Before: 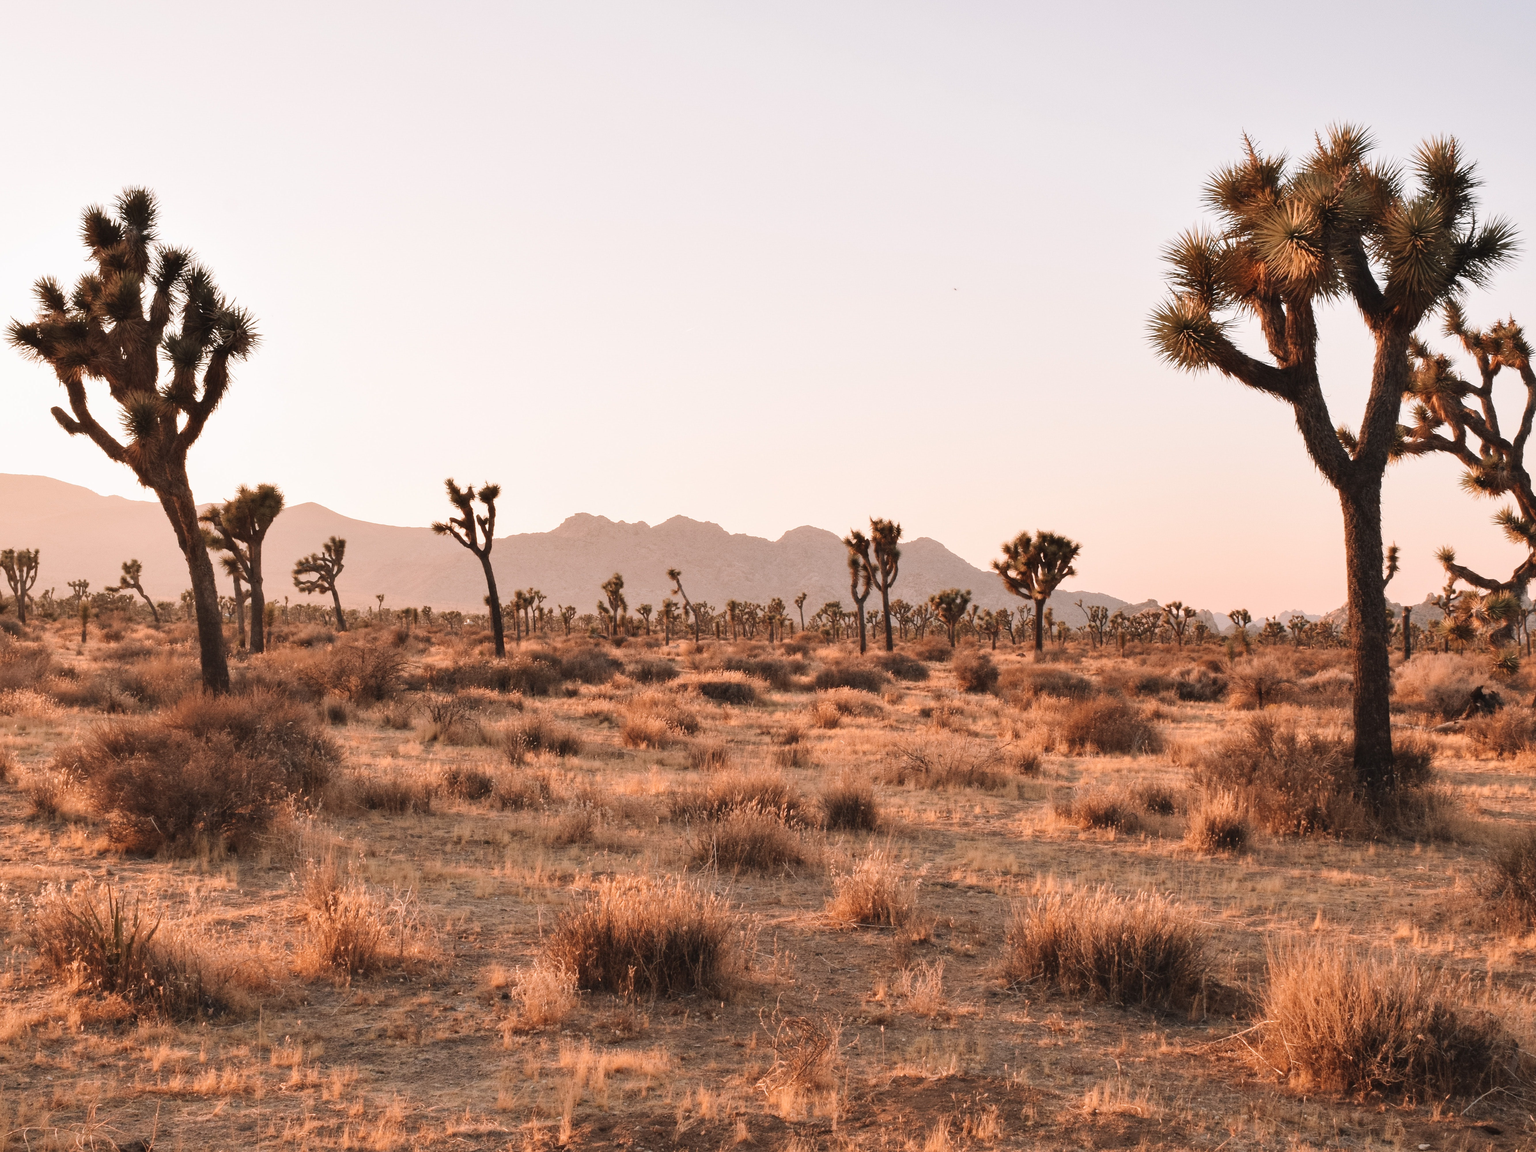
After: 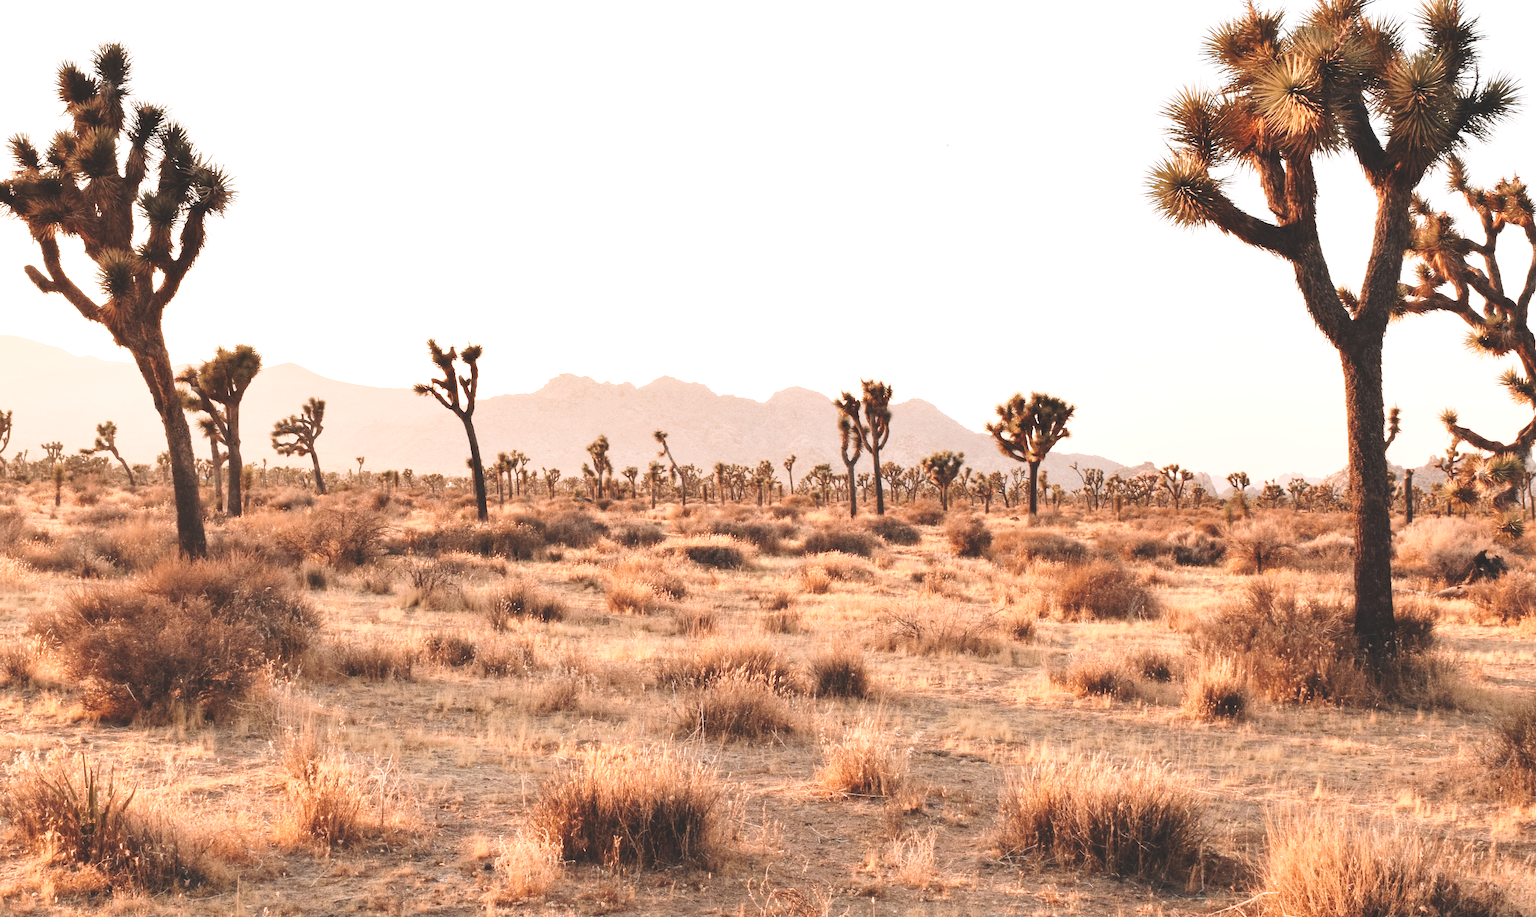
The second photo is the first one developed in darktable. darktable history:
crop and rotate: left 1.814%, top 12.818%, right 0.25%, bottom 9.225%
base curve: curves: ch0 [(0, 0) (0.036, 0.037) (0.121, 0.228) (0.46, 0.76) (0.859, 0.983) (1, 1)], preserve colors none
levels: levels [0.016, 0.492, 0.969]
exposure: black level correction -0.023, exposure -0.039 EV, compensate highlight preservation false
